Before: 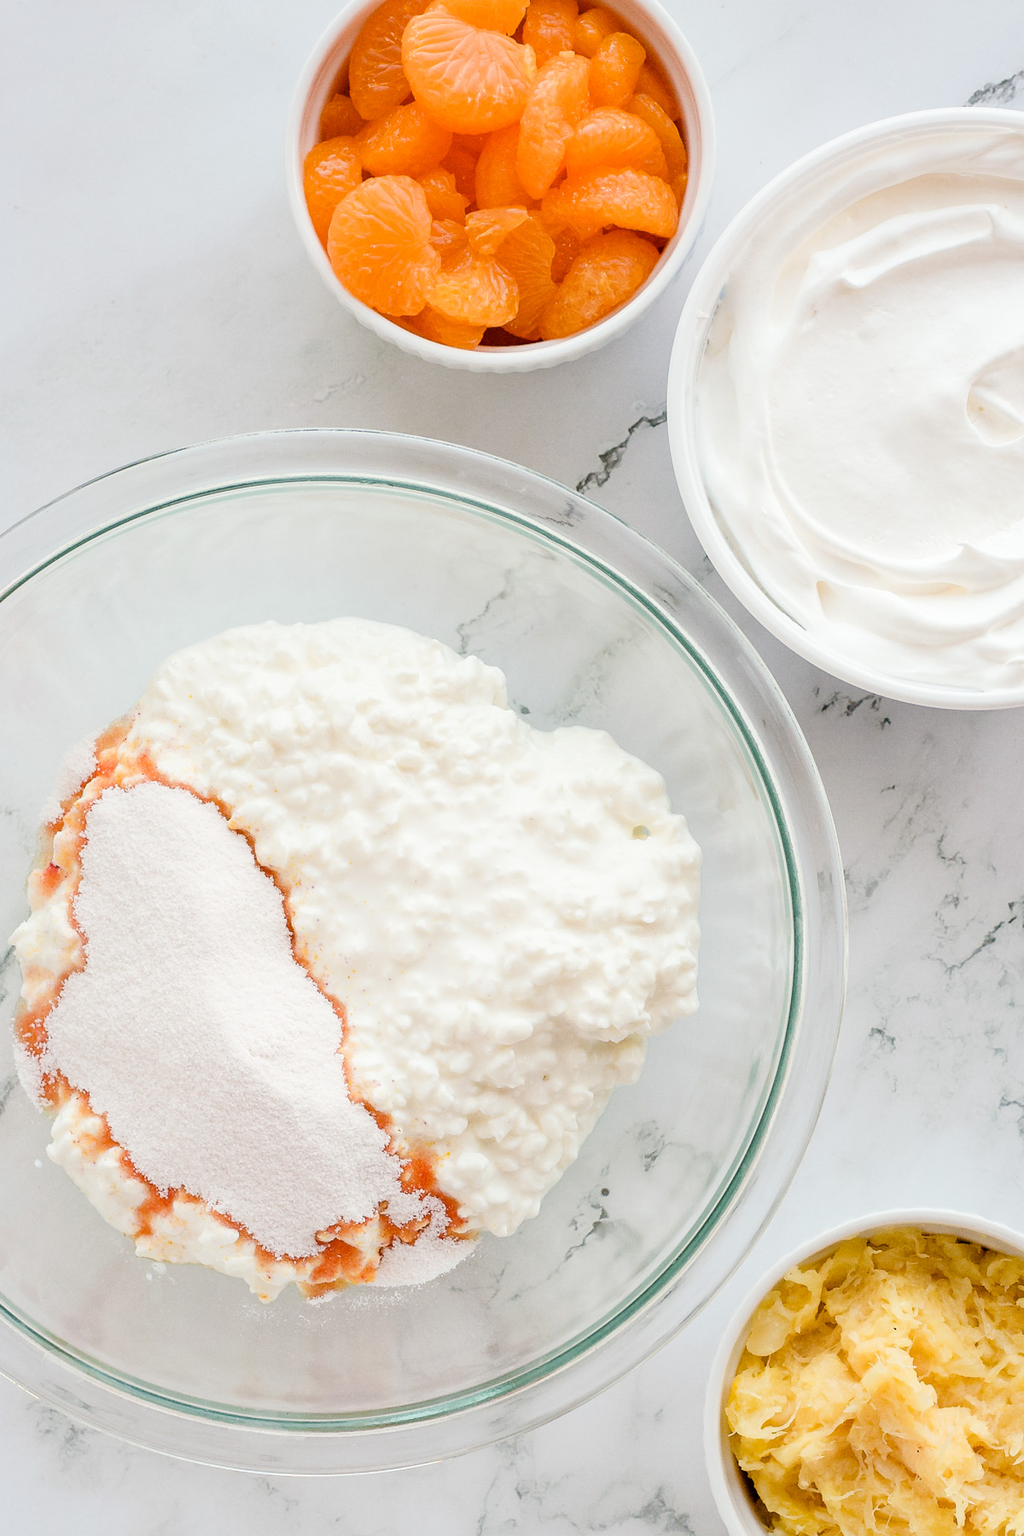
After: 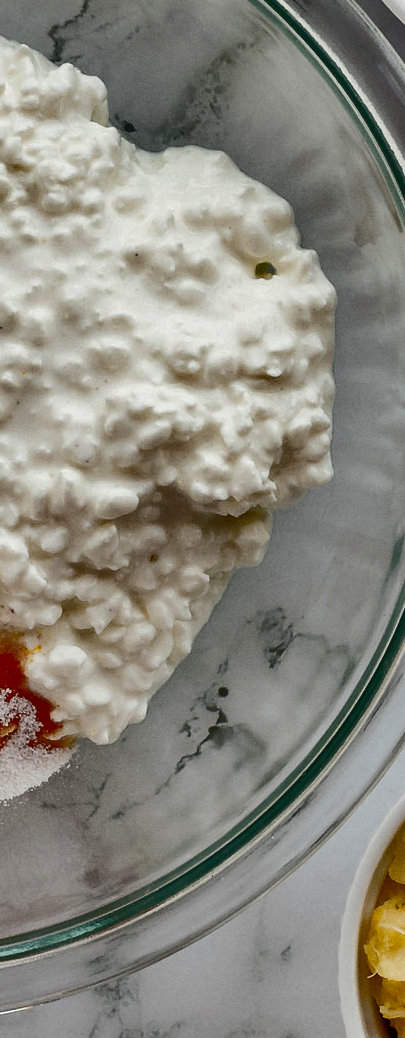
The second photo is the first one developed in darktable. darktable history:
crop: left 40.538%, top 39.212%, right 25.704%, bottom 3.115%
shadows and highlights: shadows 18.14, highlights -84.75, soften with gaussian
